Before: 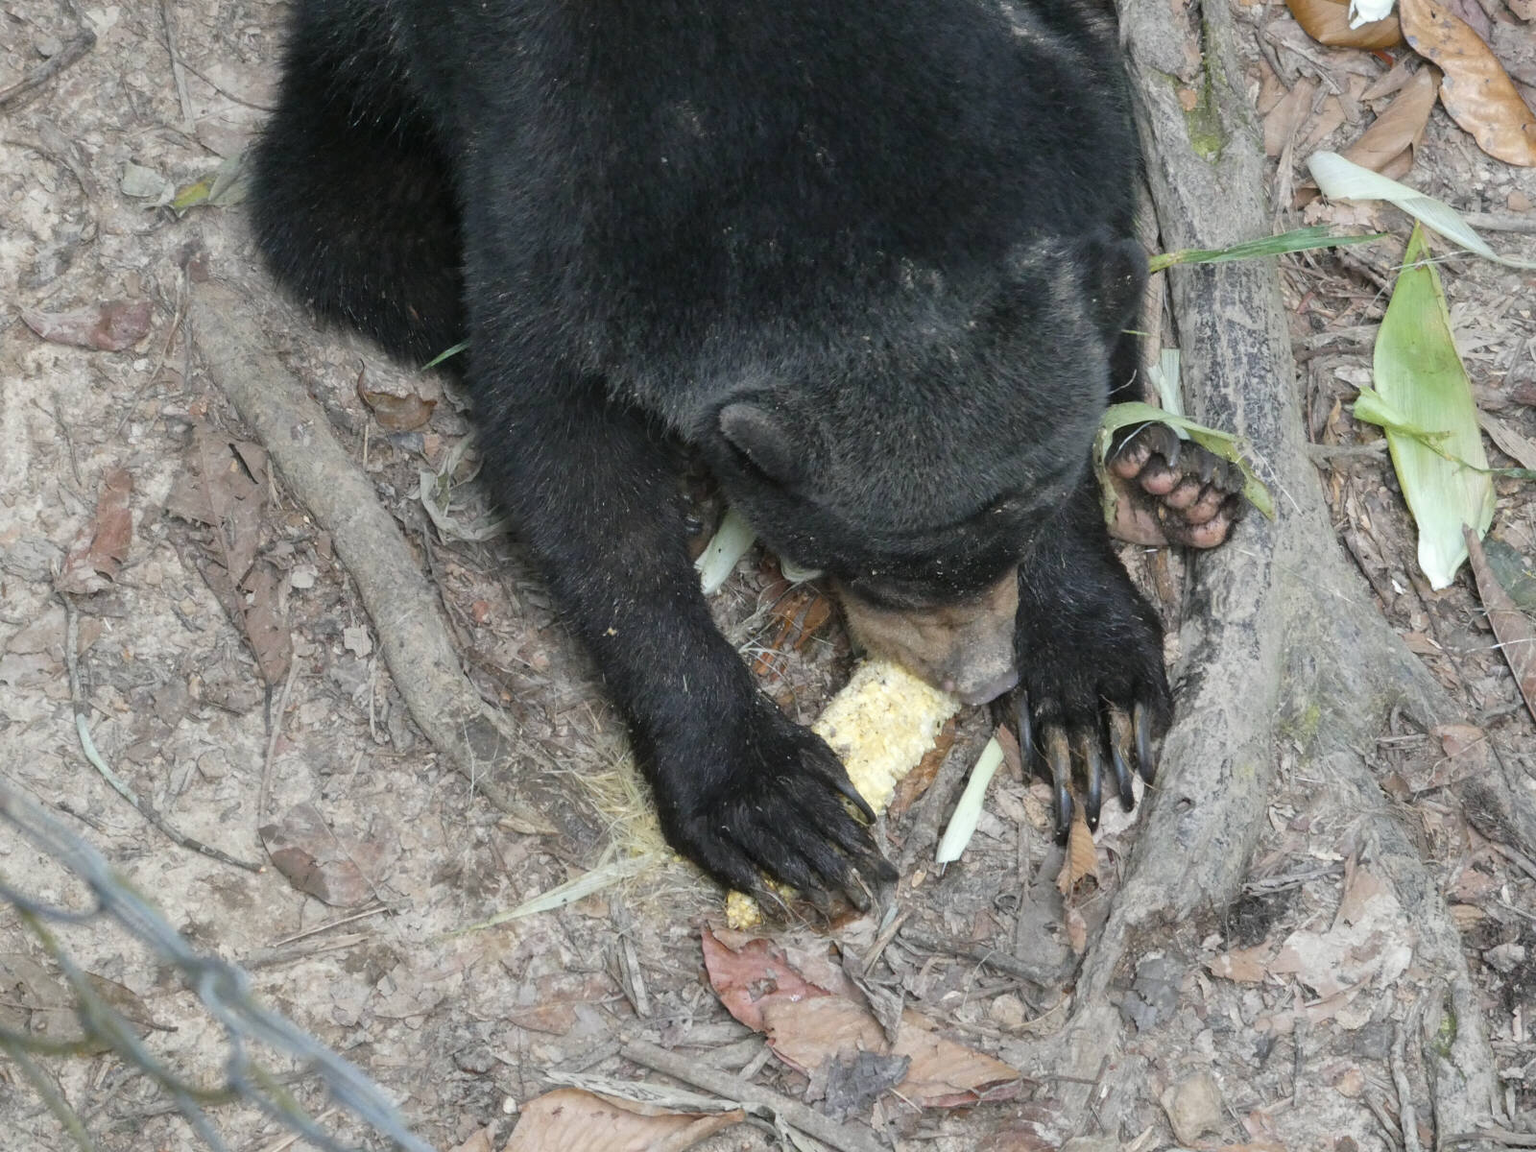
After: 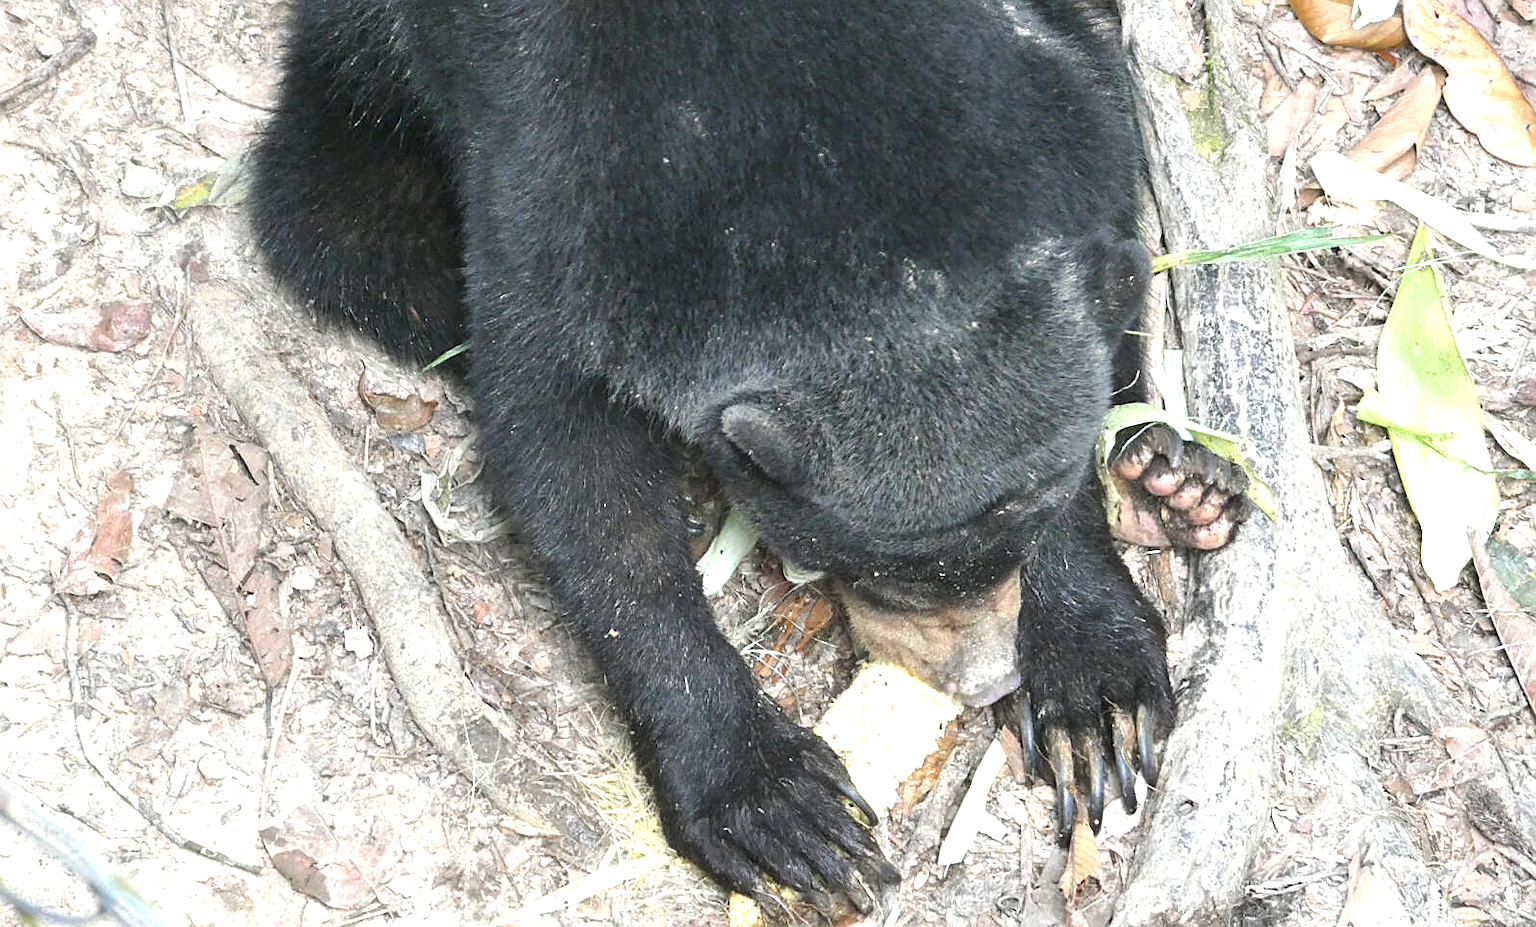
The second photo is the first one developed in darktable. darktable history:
exposure: black level correction 0, exposure 1.365 EV, compensate exposure bias true, compensate highlight preservation false
crop: bottom 19.606%
sharpen: amount 0.497
